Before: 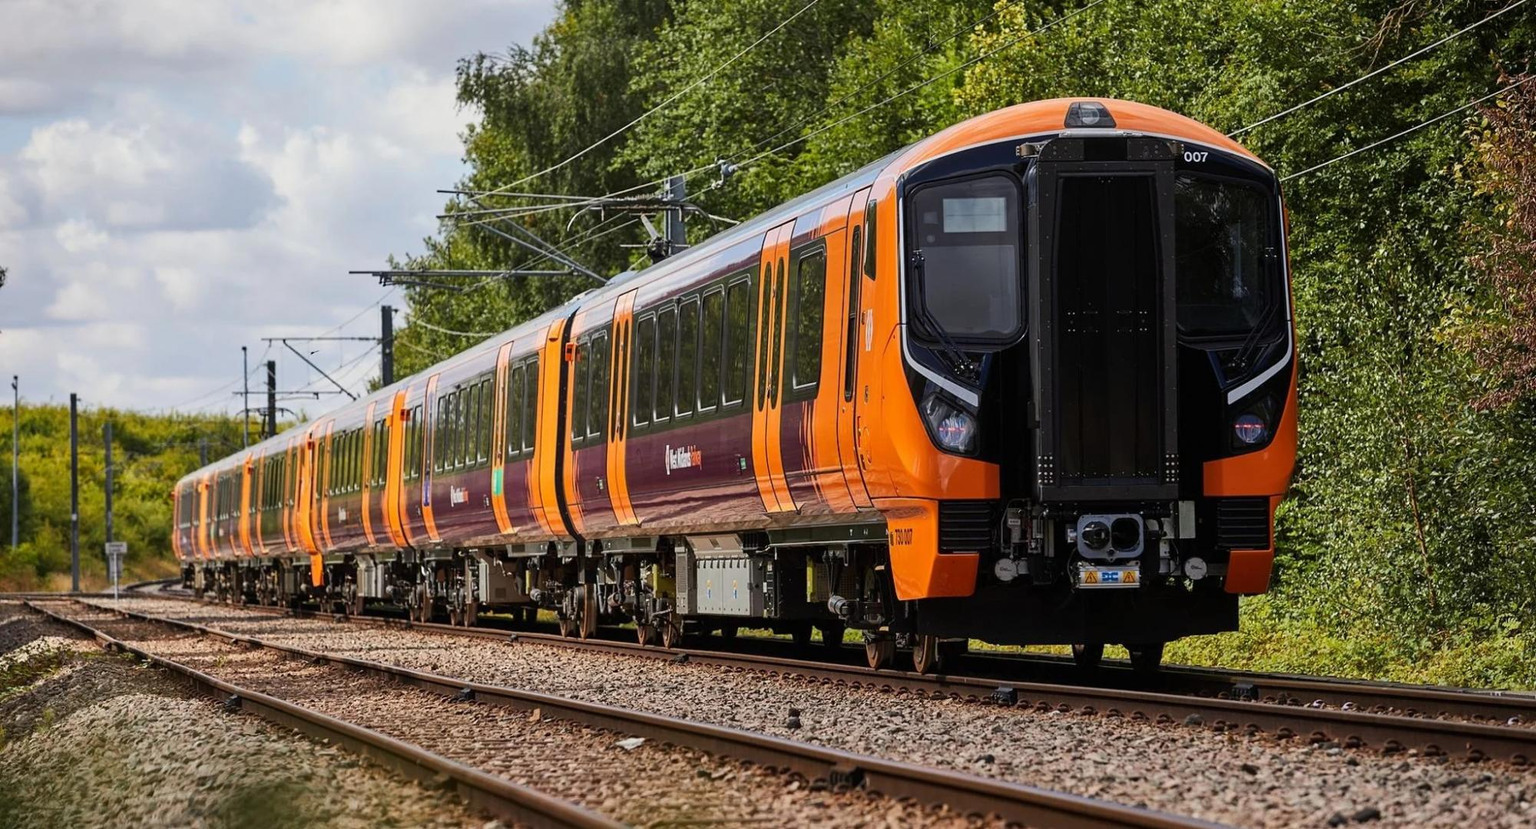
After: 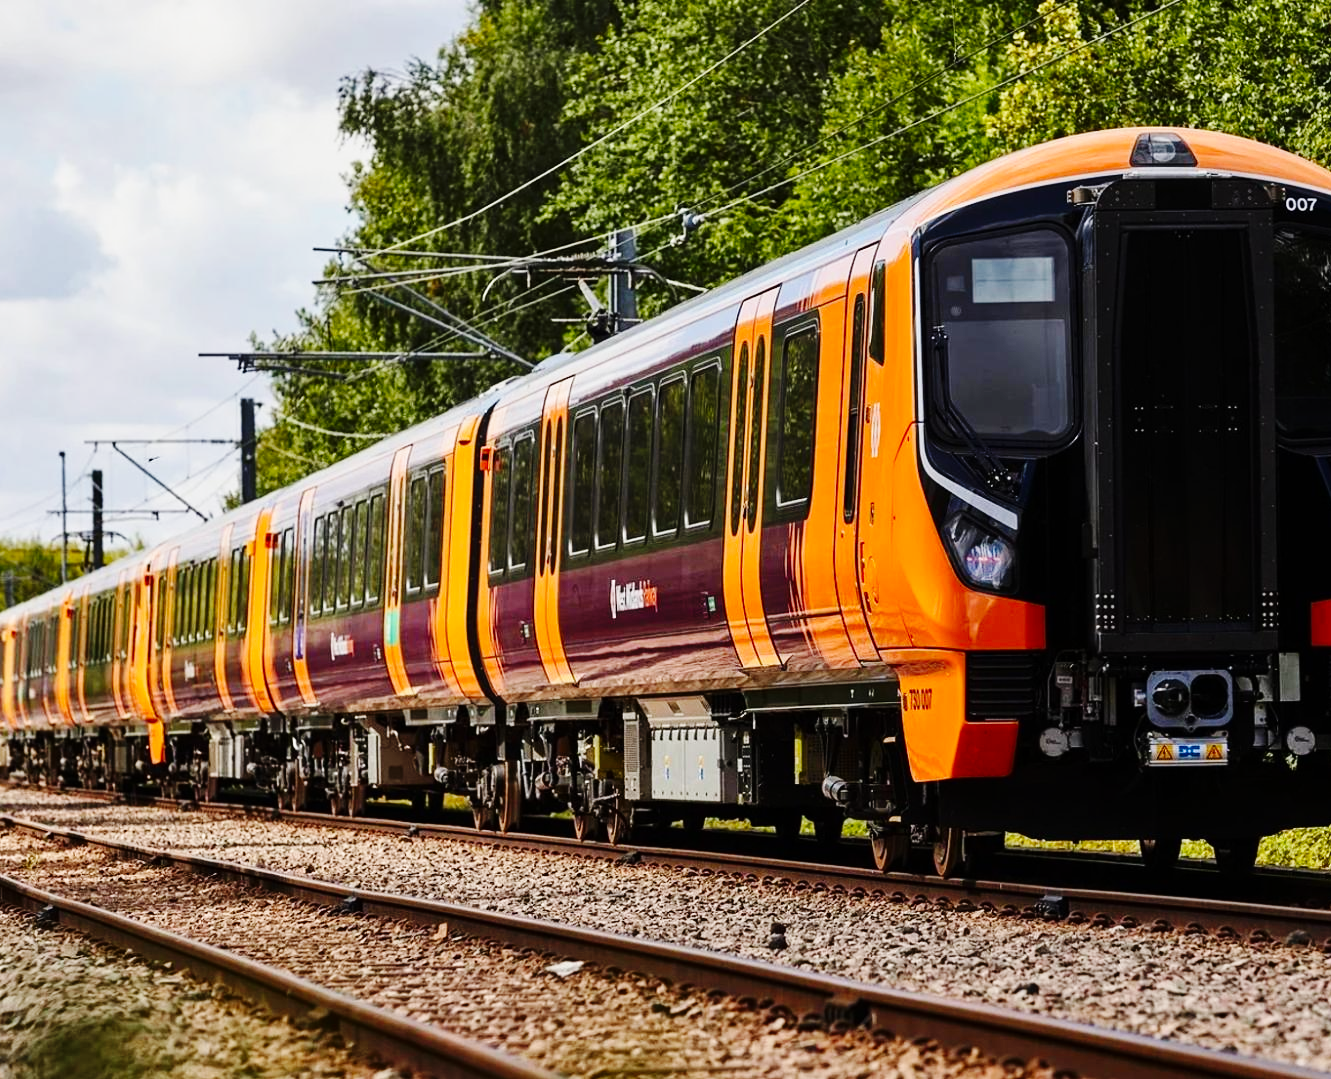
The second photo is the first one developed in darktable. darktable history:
contrast brightness saturation: contrast 0.026, brightness -0.036
base curve: curves: ch0 [(0, 0) (0.036, 0.025) (0.121, 0.166) (0.206, 0.329) (0.605, 0.79) (1, 1)], preserve colors none
crop and rotate: left 12.839%, right 20.608%
